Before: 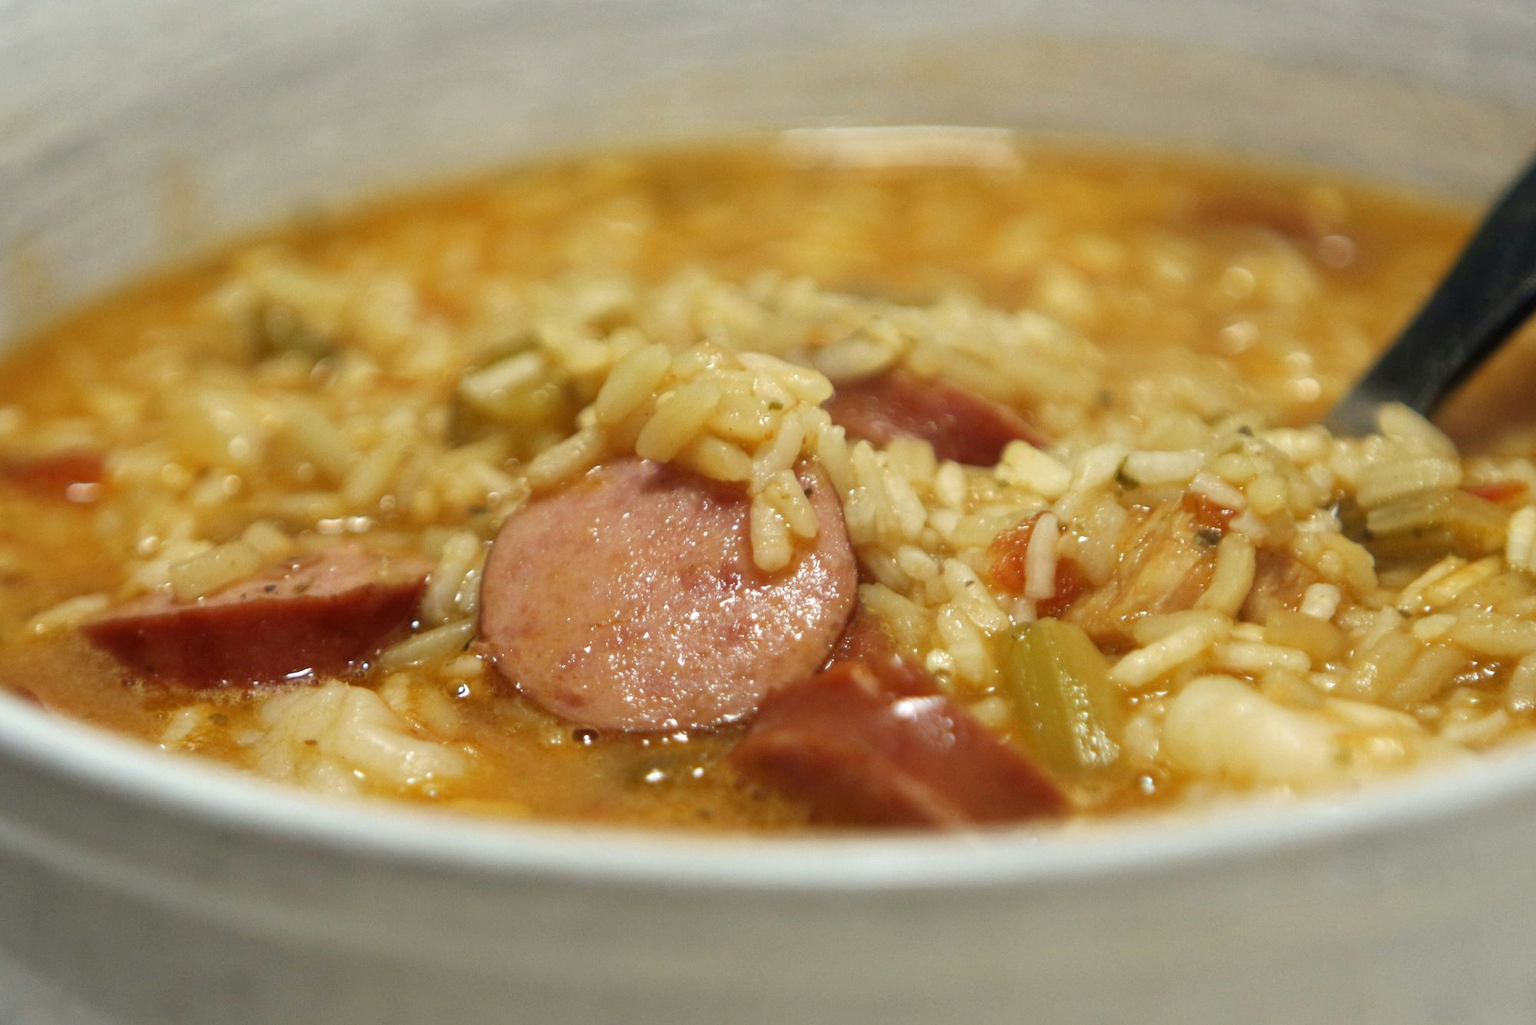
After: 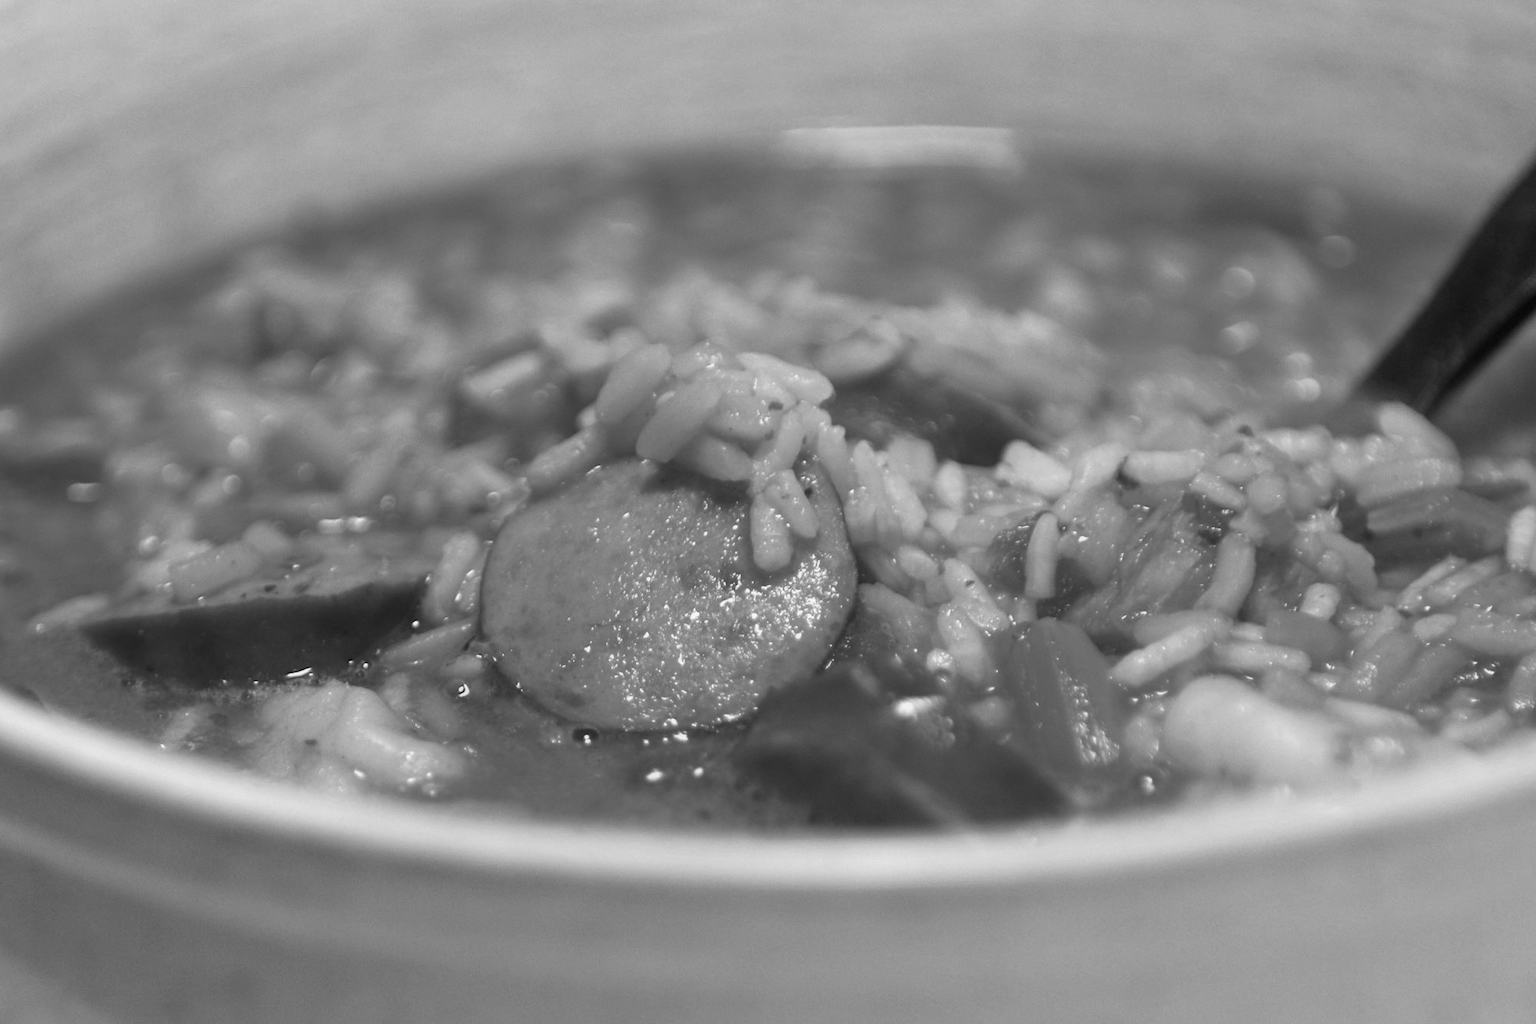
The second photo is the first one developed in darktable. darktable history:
monochrome: a 0, b 0, size 0.5, highlights 0.57
tone equalizer: on, module defaults
